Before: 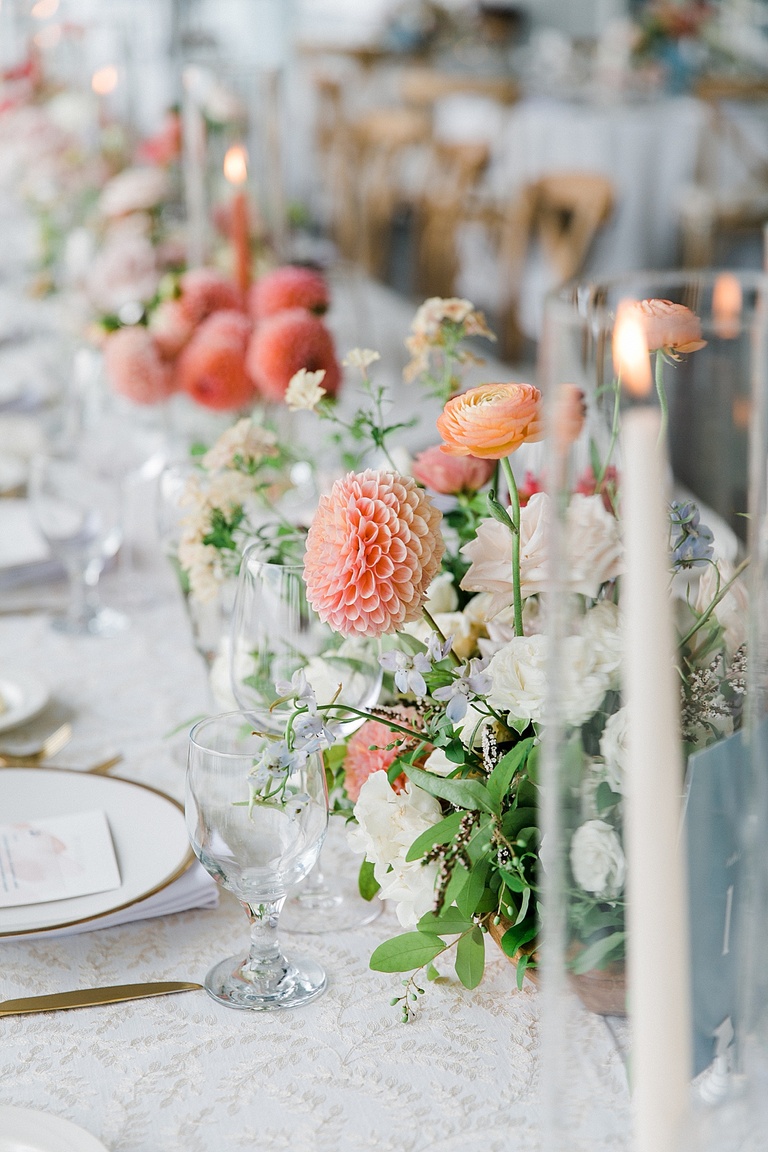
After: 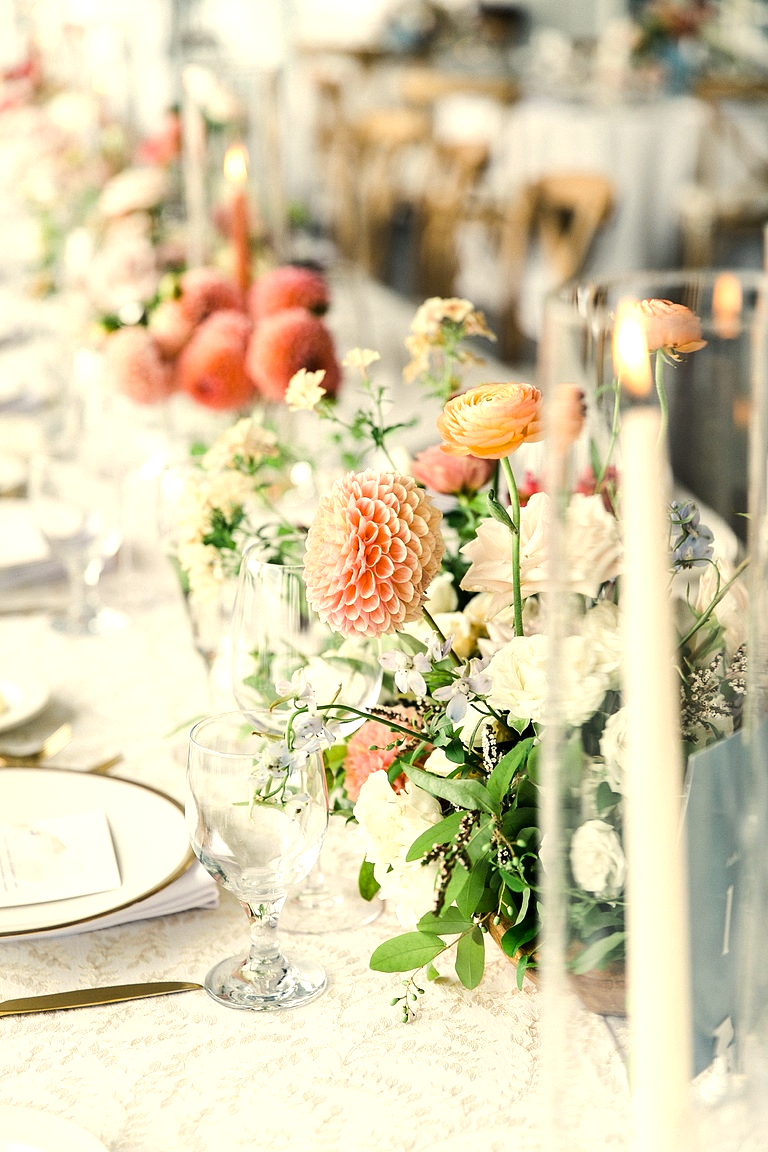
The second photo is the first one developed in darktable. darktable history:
tone equalizer: -8 EV -0.75 EV, -7 EV -0.7 EV, -6 EV -0.6 EV, -5 EV -0.4 EV, -3 EV 0.4 EV, -2 EV 0.6 EV, -1 EV 0.7 EV, +0 EV 0.75 EV, edges refinement/feathering 500, mask exposure compensation -1.57 EV, preserve details no
color correction: highlights a* 1.39, highlights b* 17.83
